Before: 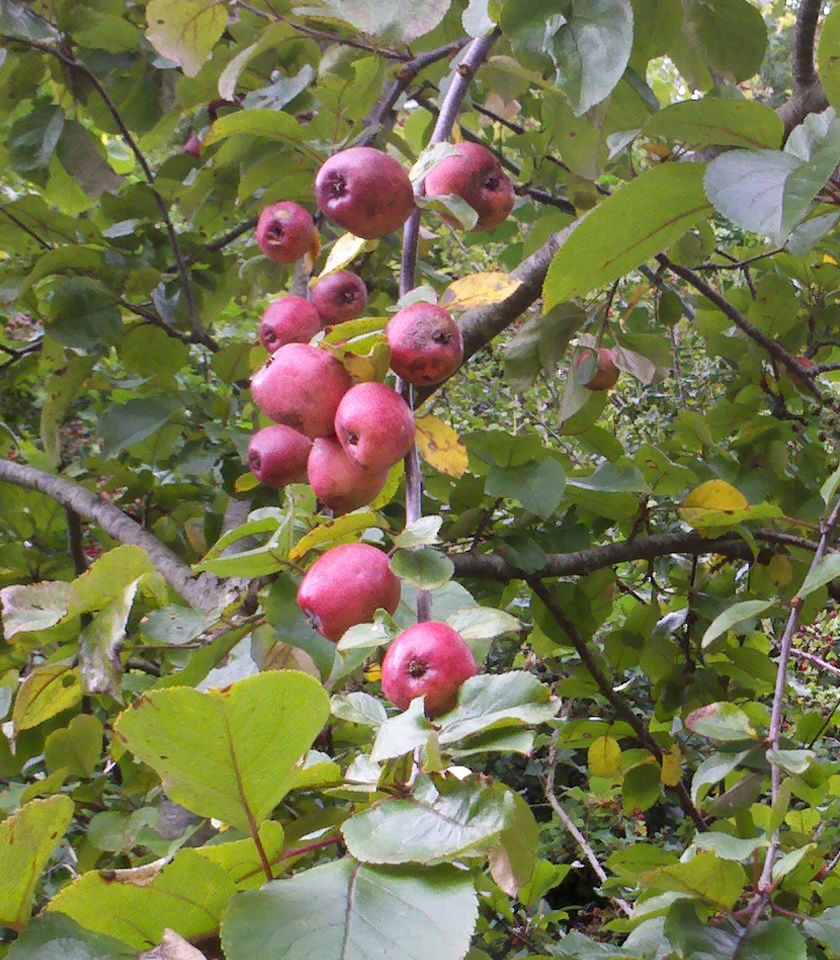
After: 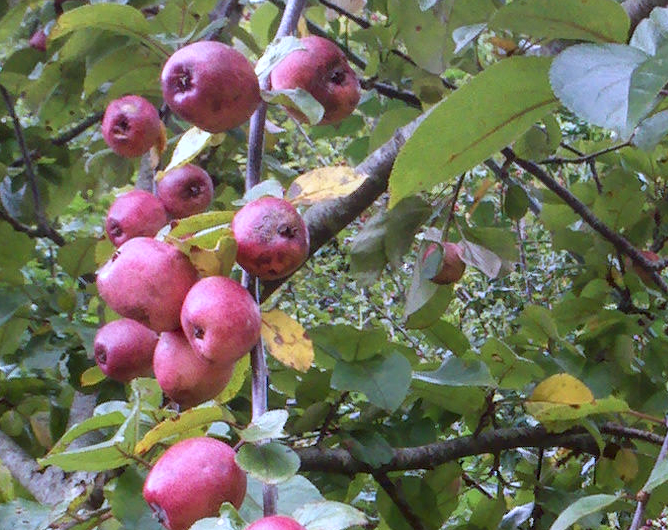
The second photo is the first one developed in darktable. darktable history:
local contrast: on, module defaults
color correction: highlights a* -2.36, highlights b* -18.15
crop: left 18.339%, top 11.091%, right 2.132%, bottom 33.518%
